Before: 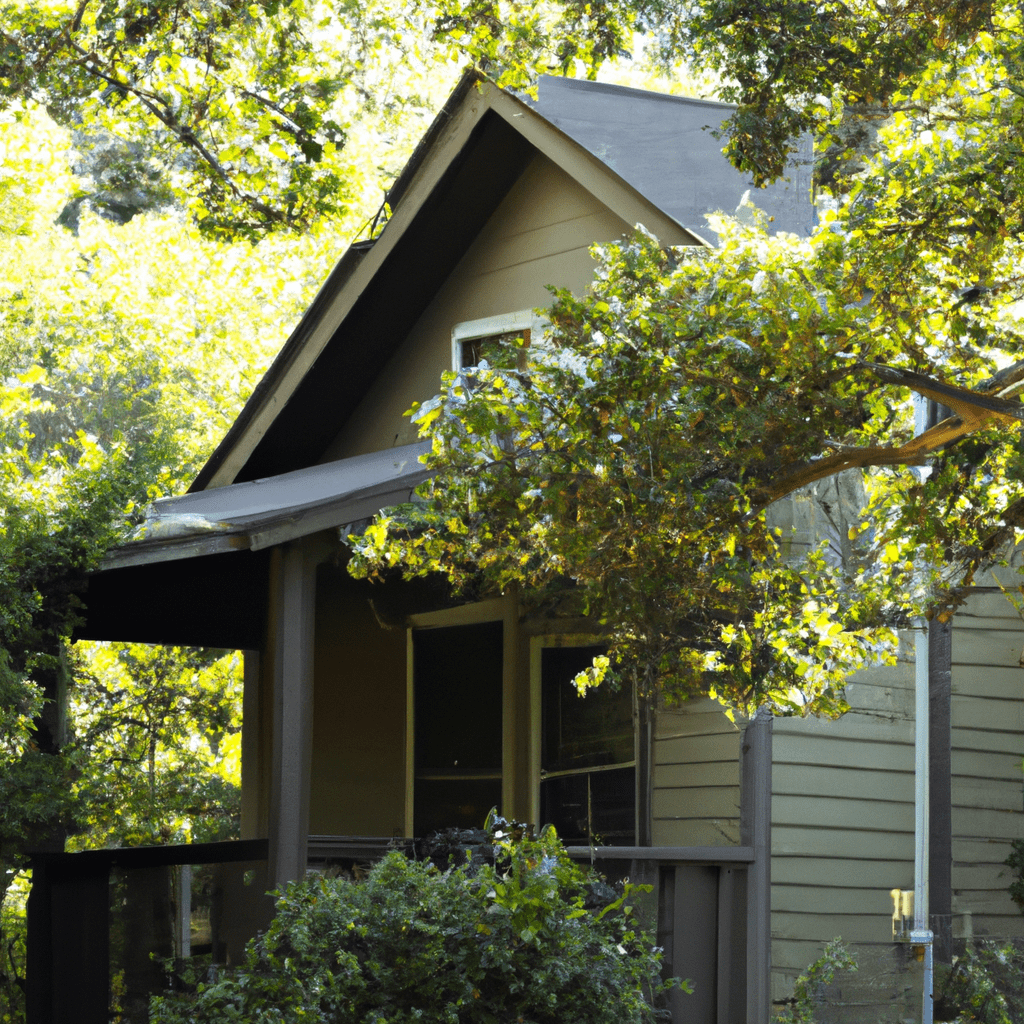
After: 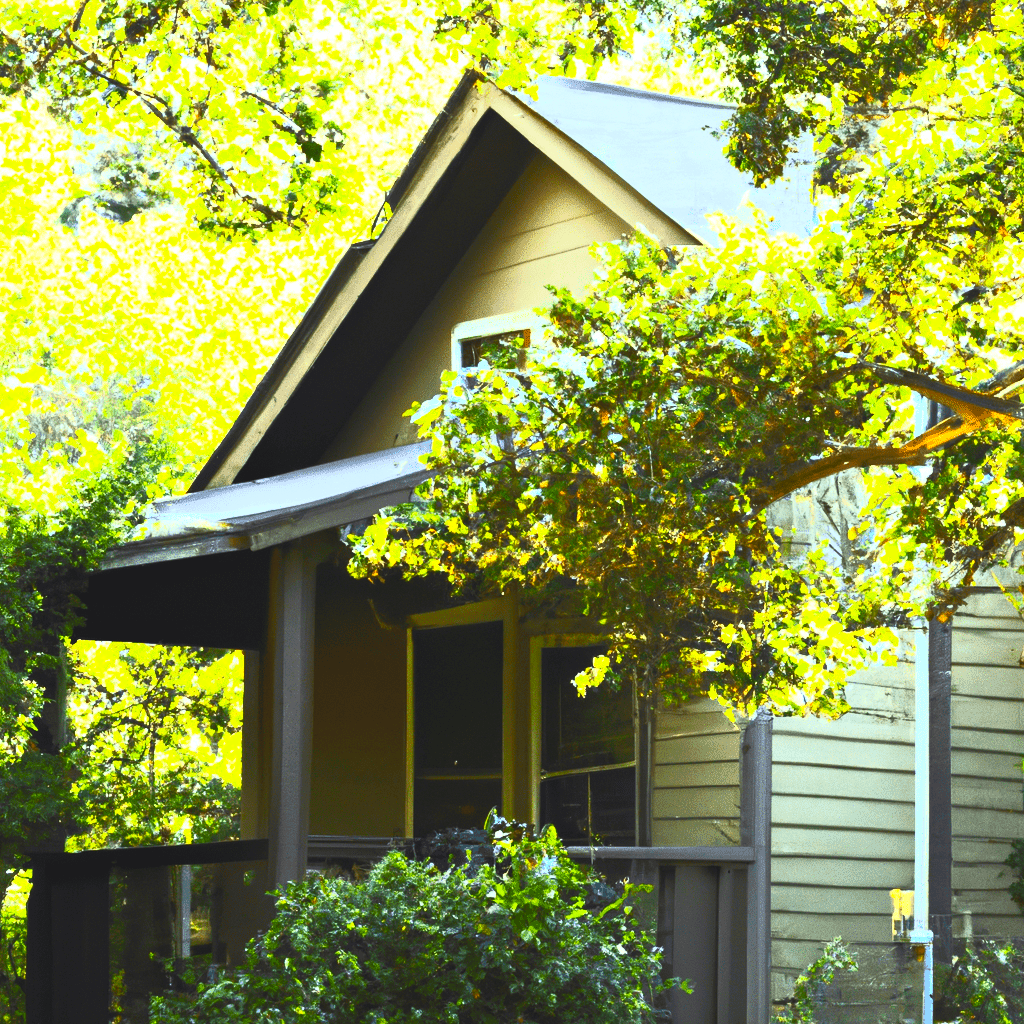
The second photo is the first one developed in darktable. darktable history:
contrast brightness saturation: contrast 0.996, brightness 0.984, saturation 0.998
